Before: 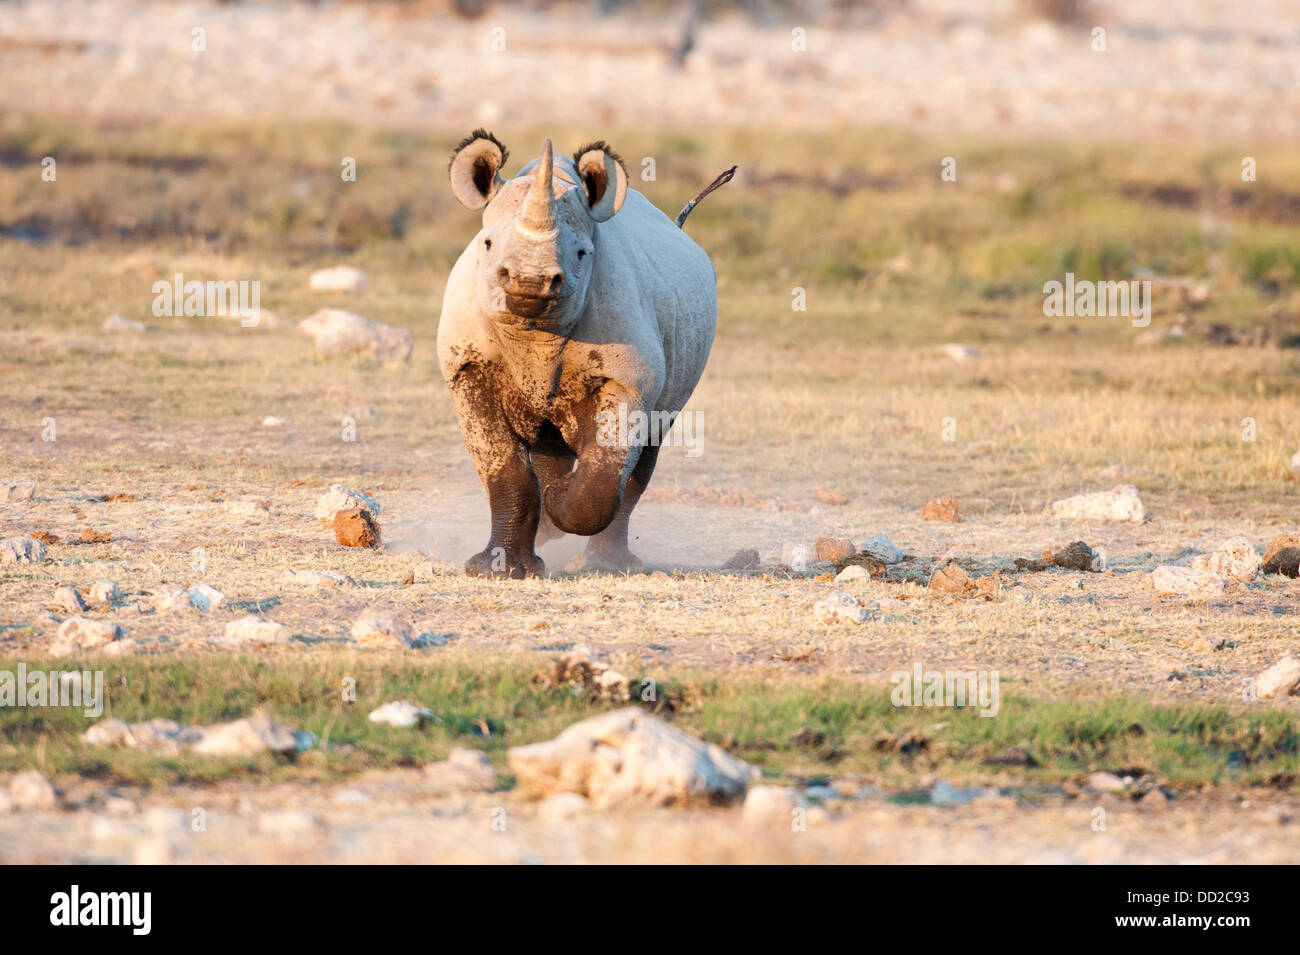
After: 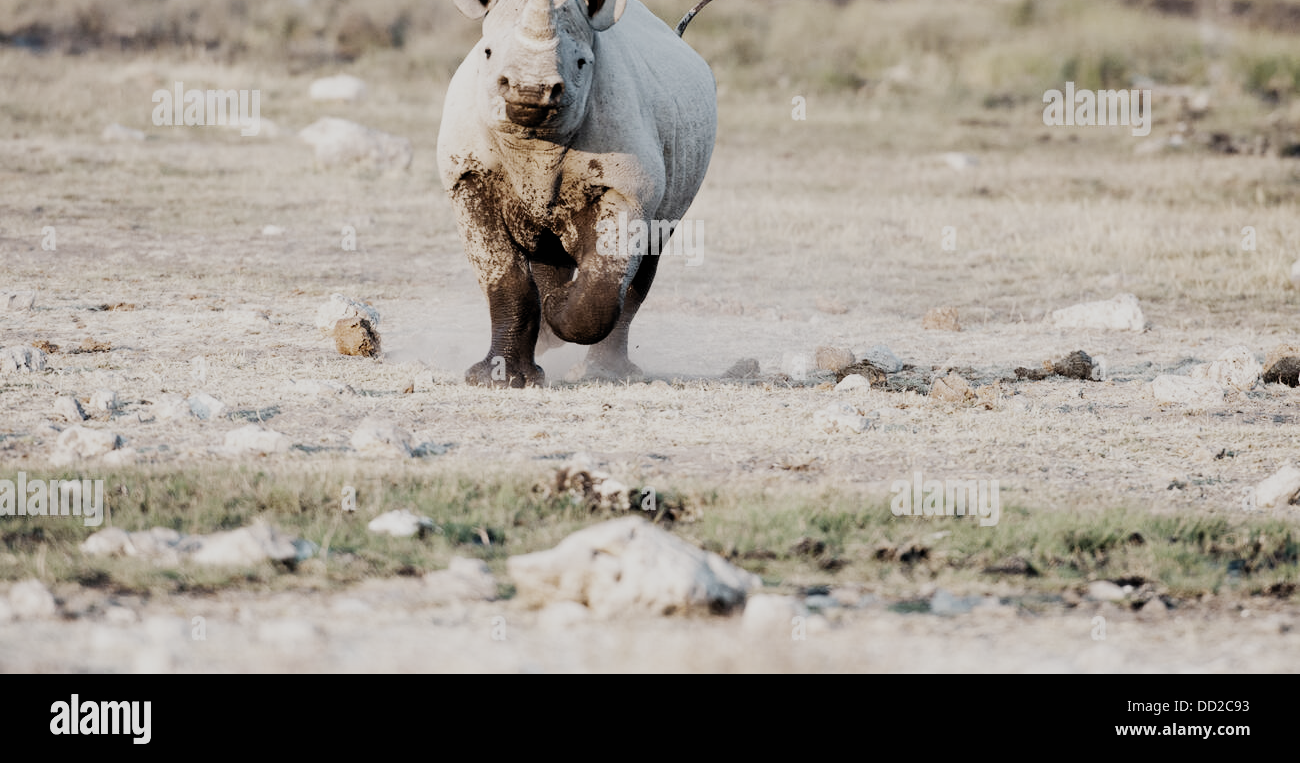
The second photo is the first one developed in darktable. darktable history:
crop and rotate: top 20.056%
filmic rgb: black relative exposure -5.03 EV, white relative exposure 4 EV, hardness 2.88, contrast 1.297, highlights saturation mix -30.72%, preserve chrominance no, color science v5 (2021), contrast in shadows safe, contrast in highlights safe
